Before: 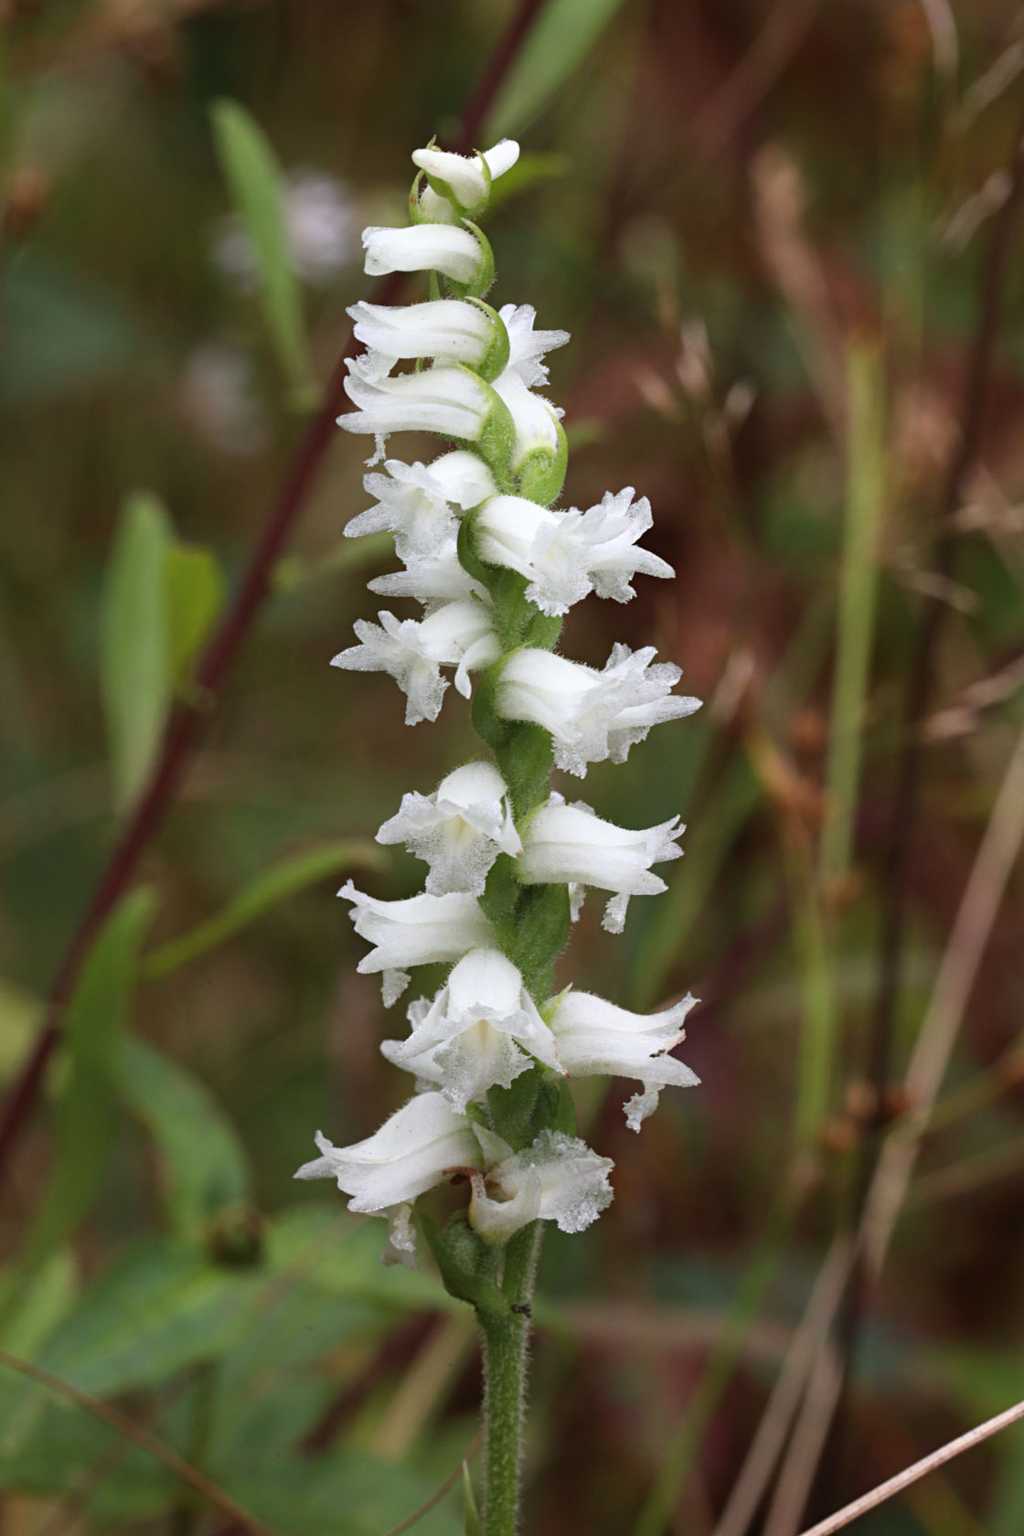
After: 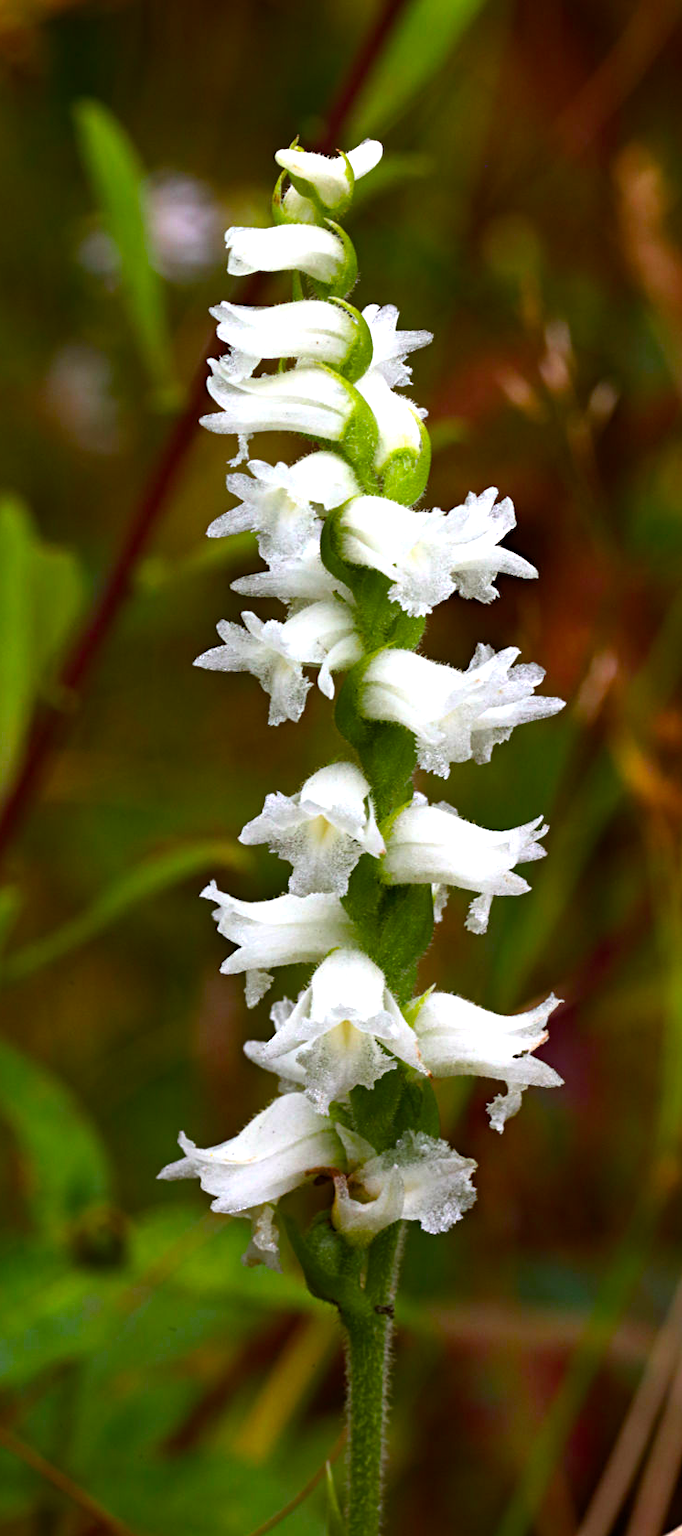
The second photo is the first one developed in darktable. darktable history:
haze removal: compatibility mode true, adaptive false
color balance rgb: linear chroma grading › global chroma 9%, perceptual saturation grading › global saturation 36%, perceptual saturation grading › shadows 35%, perceptual brilliance grading › global brilliance 15%, perceptual brilliance grading › shadows -35%, global vibrance 15%
crop and rotate: left 13.409%, right 19.924%
